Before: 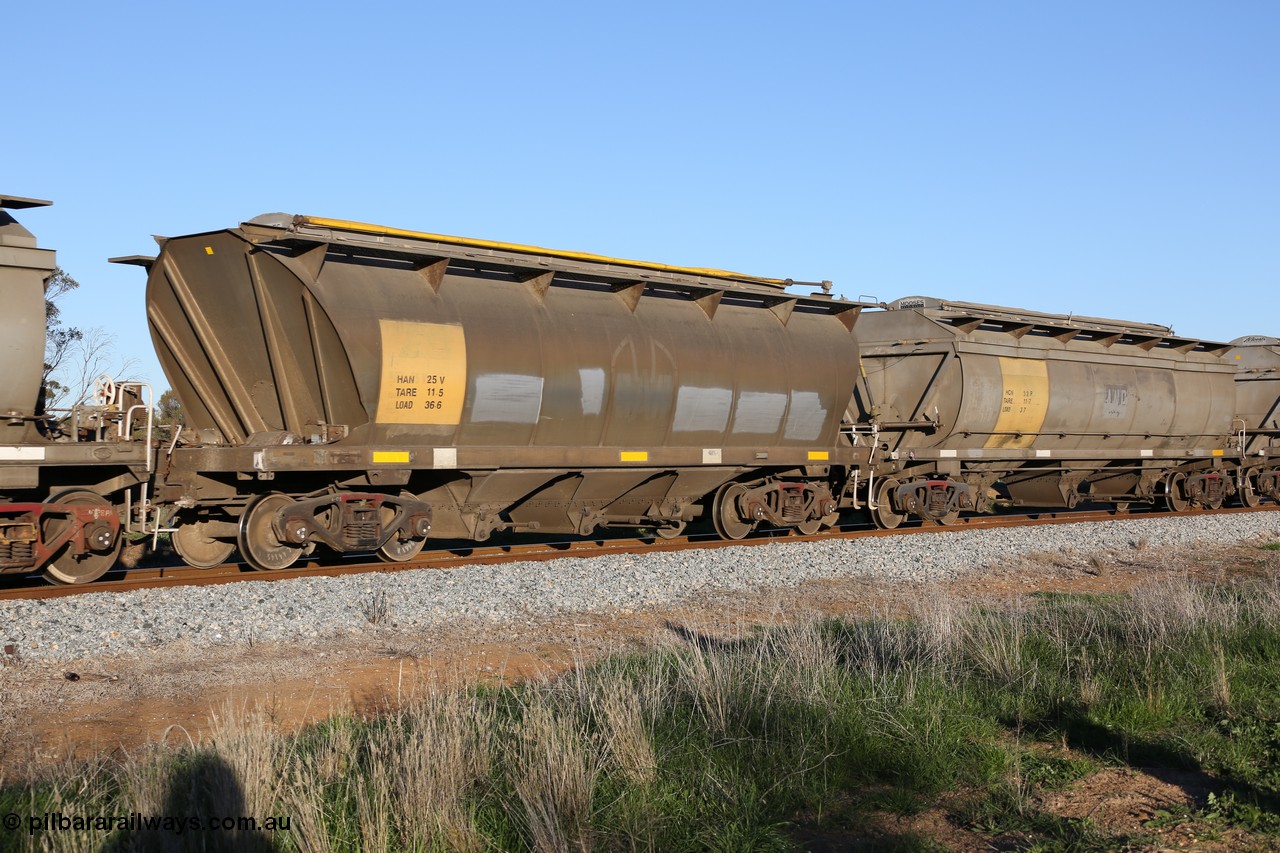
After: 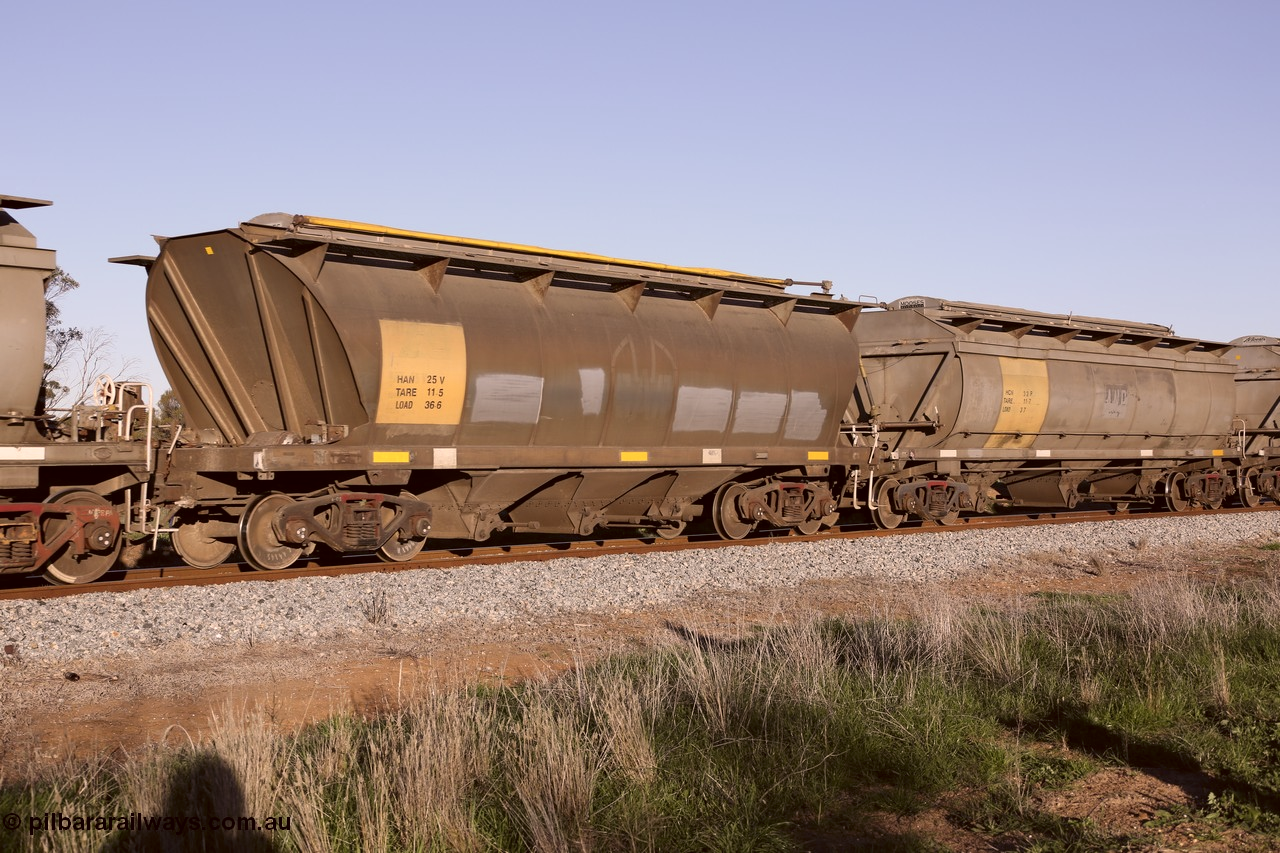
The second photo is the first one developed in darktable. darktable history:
color correction: highlights a* 10.19, highlights b* 9.78, shadows a* 7.88, shadows b* 8.1, saturation 0.818
